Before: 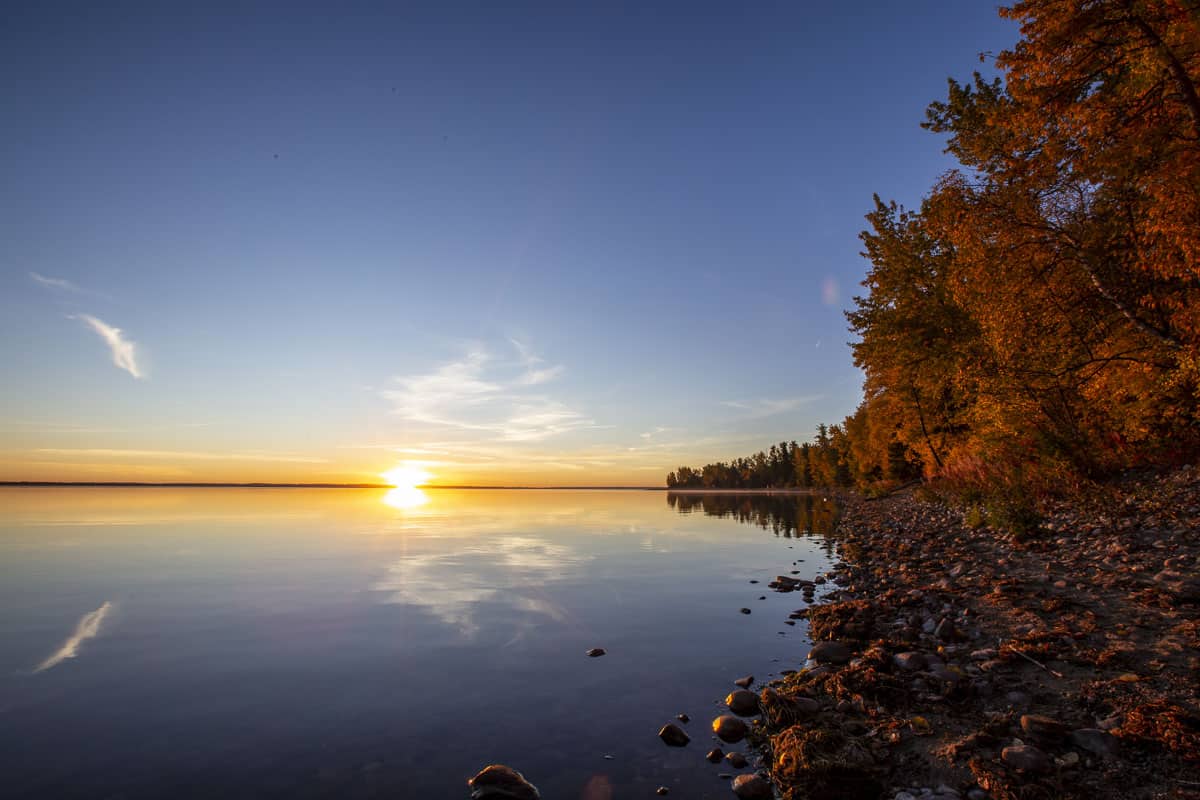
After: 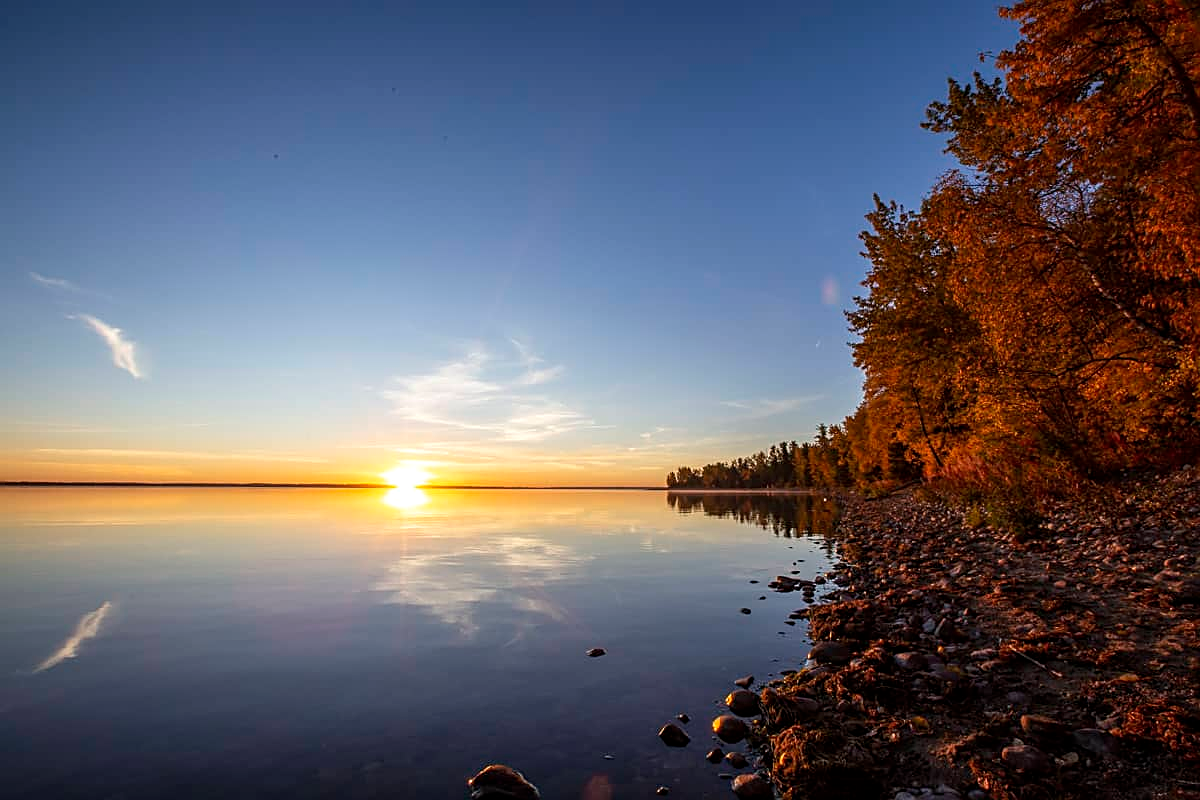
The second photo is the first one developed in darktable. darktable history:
sharpen: on, module defaults
exposure: exposure 0.083 EV, compensate highlight preservation false
